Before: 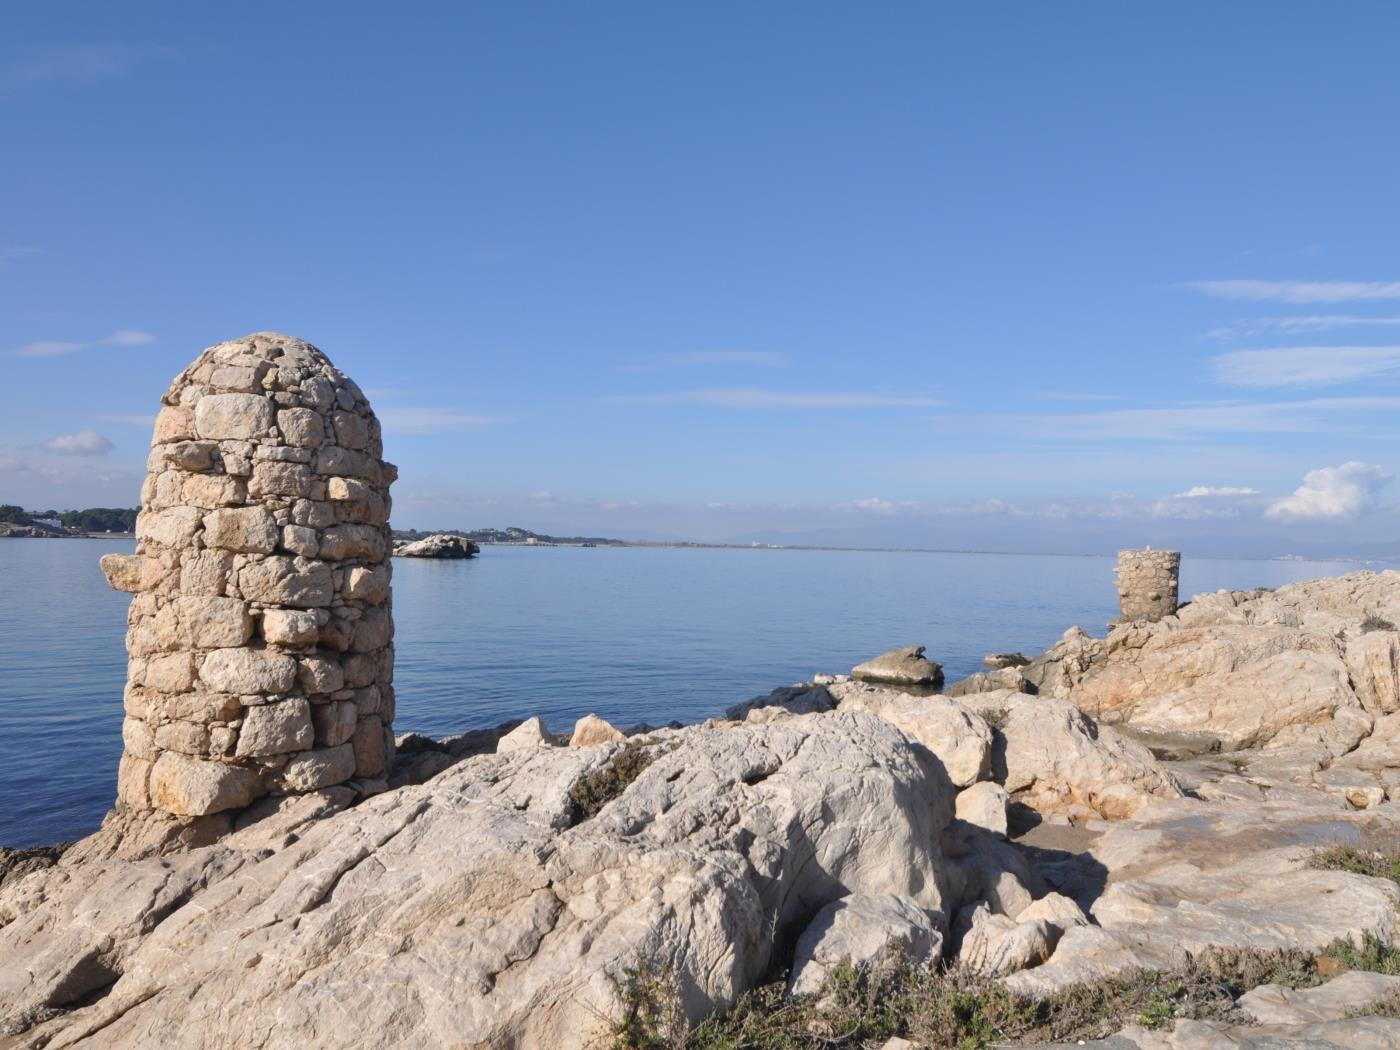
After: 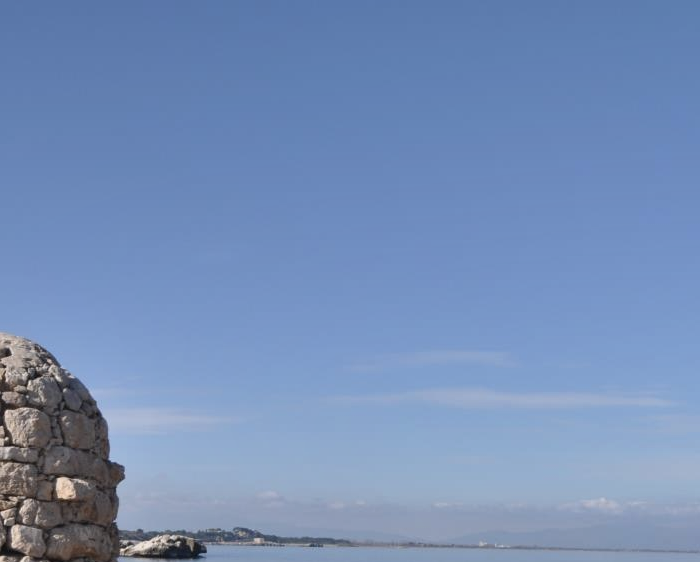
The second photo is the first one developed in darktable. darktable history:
crop: left 19.556%, right 30.401%, bottom 46.458%
color correction: saturation 0.8
shadows and highlights: low approximation 0.01, soften with gaussian
